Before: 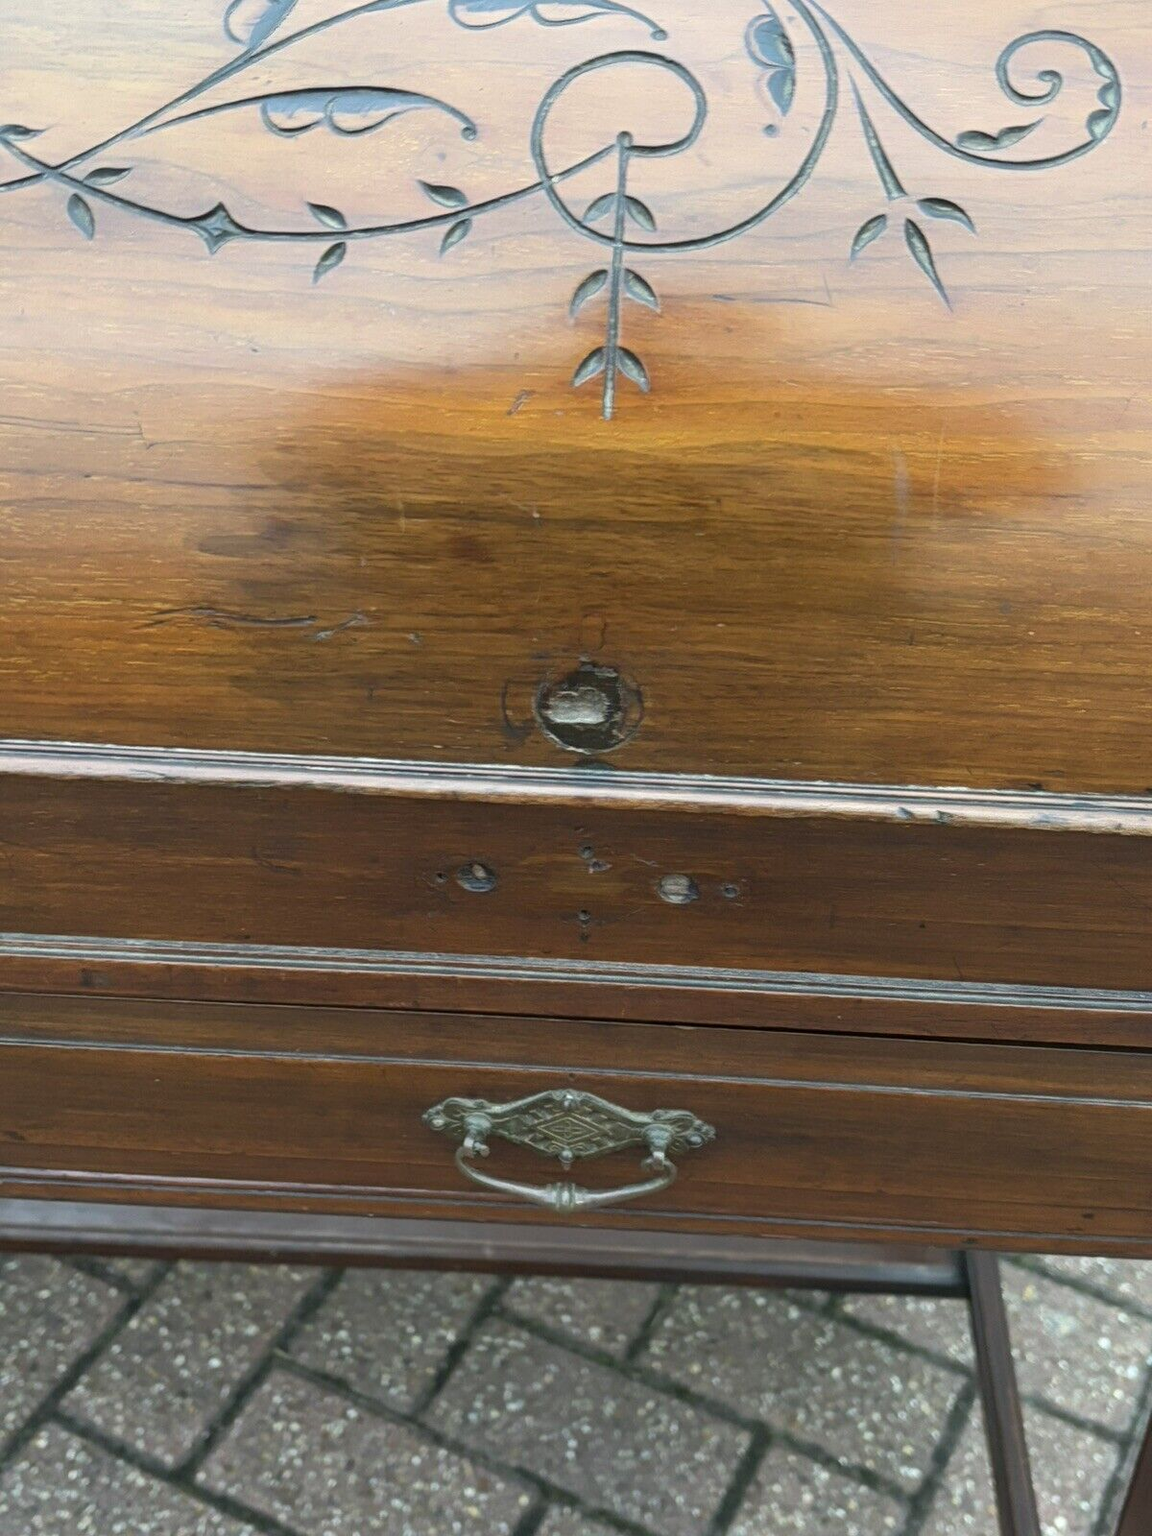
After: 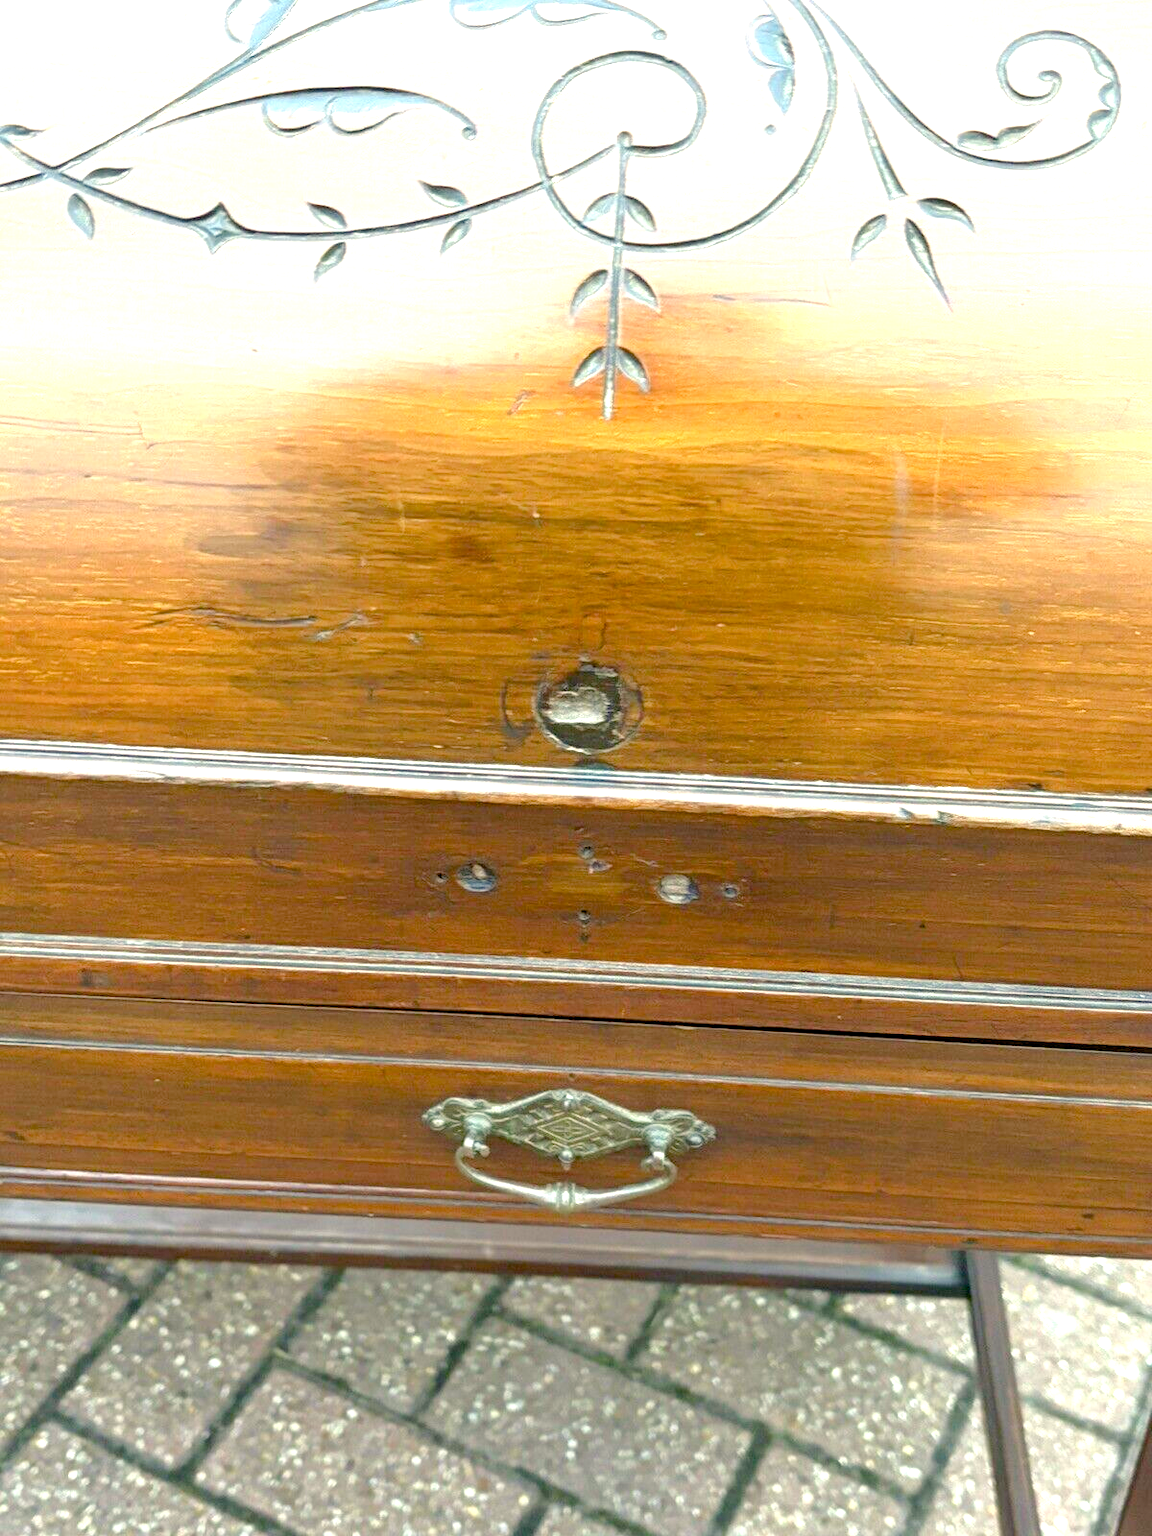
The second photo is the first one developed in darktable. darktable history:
exposure: black level correction 0, exposure 1.199 EV, compensate highlight preservation false
color balance rgb: highlights gain › chroma 3.032%, highlights gain › hue 78.76°, global offset › luminance -1.427%, perceptual saturation grading › global saturation 20%, perceptual saturation grading › highlights -25.305%, perceptual saturation grading › shadows 24.904%, perceptual brilliance grading › mid-tones 9.596%, perceptual brilliance grading › shadows 14.499%, global vibrance 20%
